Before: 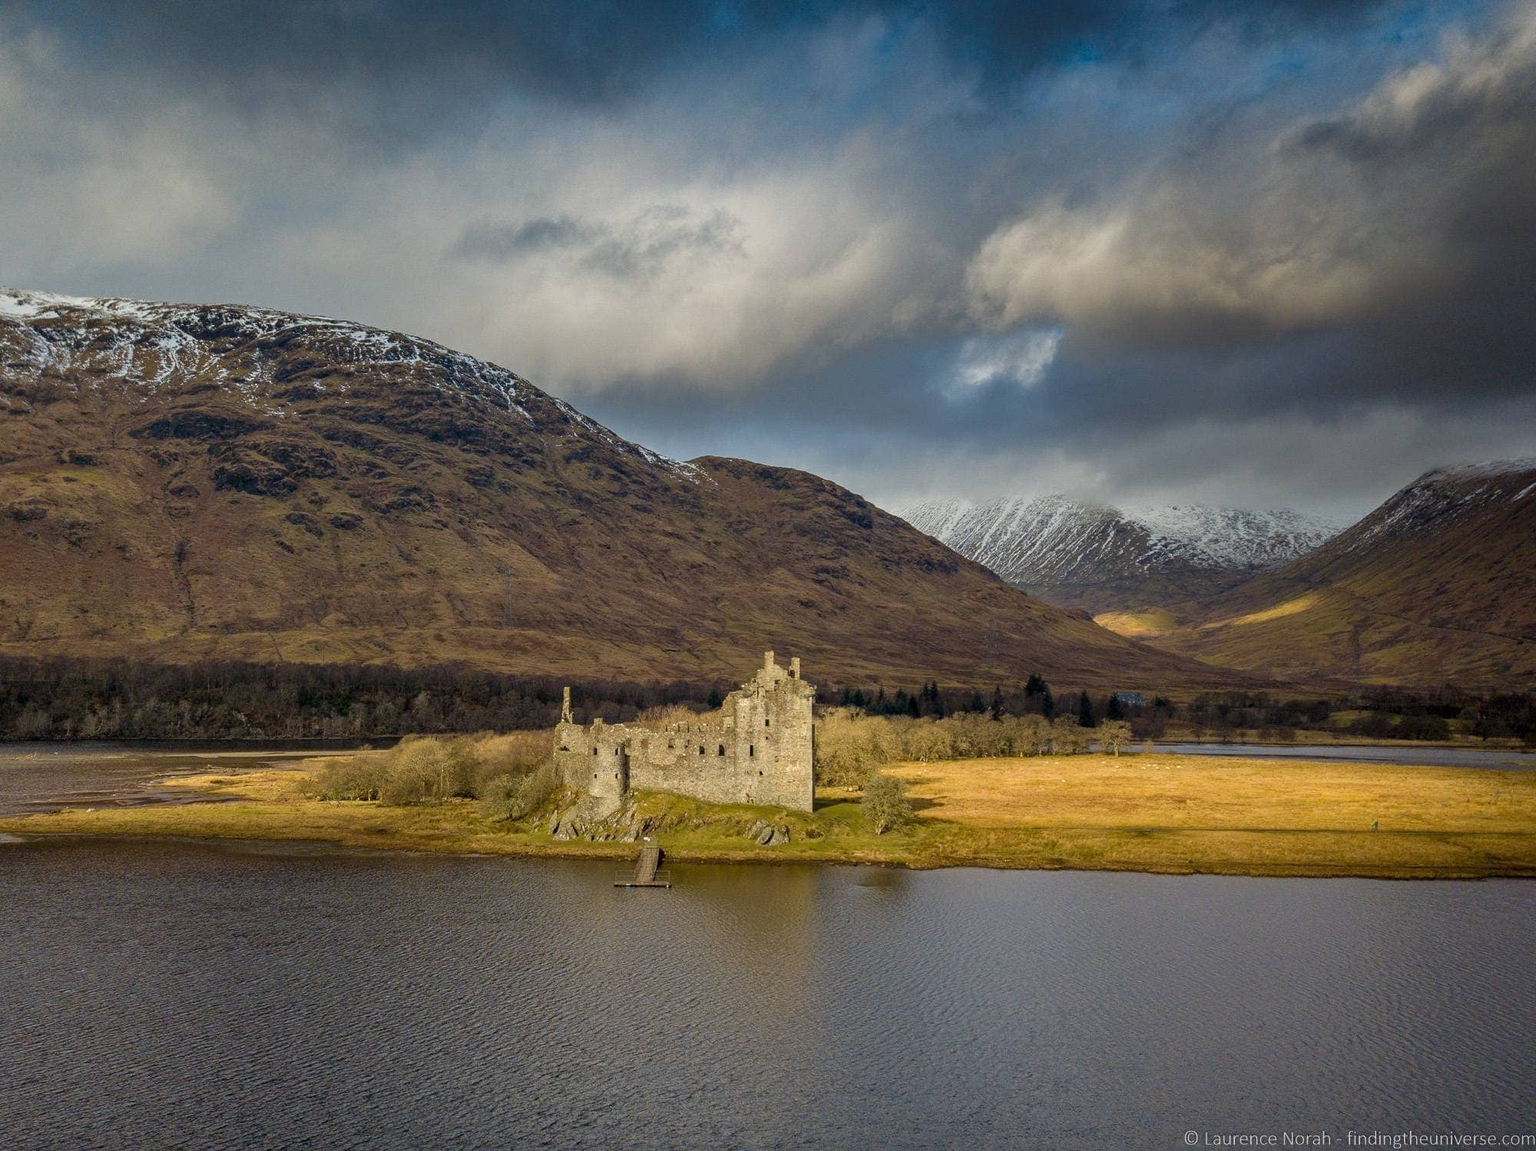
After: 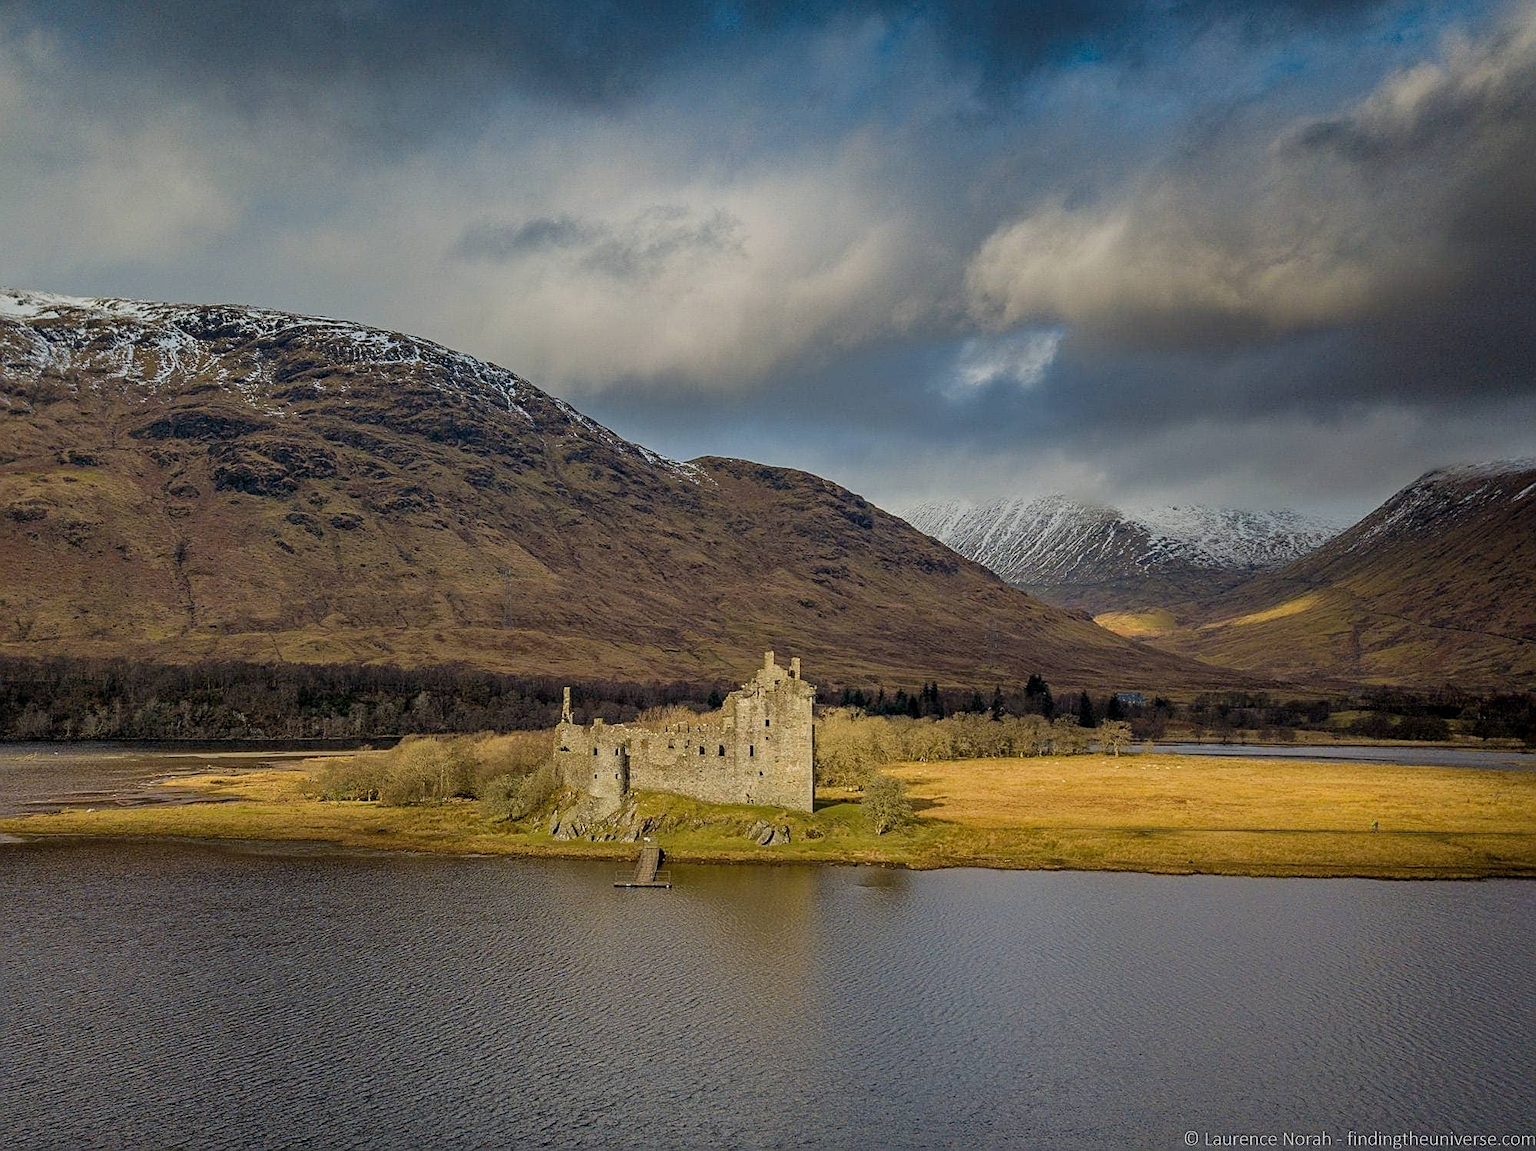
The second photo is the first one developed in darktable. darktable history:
filmic rgb: black relative exposure -16 EV, white relative exposure 4.06 EV, target black luminance 0%, hardness 7.6, latitude 72.09%, contrast 0.906, highlights saturation mix 10.47%, shadows ↔ highlights balance -0.381%, color science v6 (2022)
sharpen: amount 0.593
